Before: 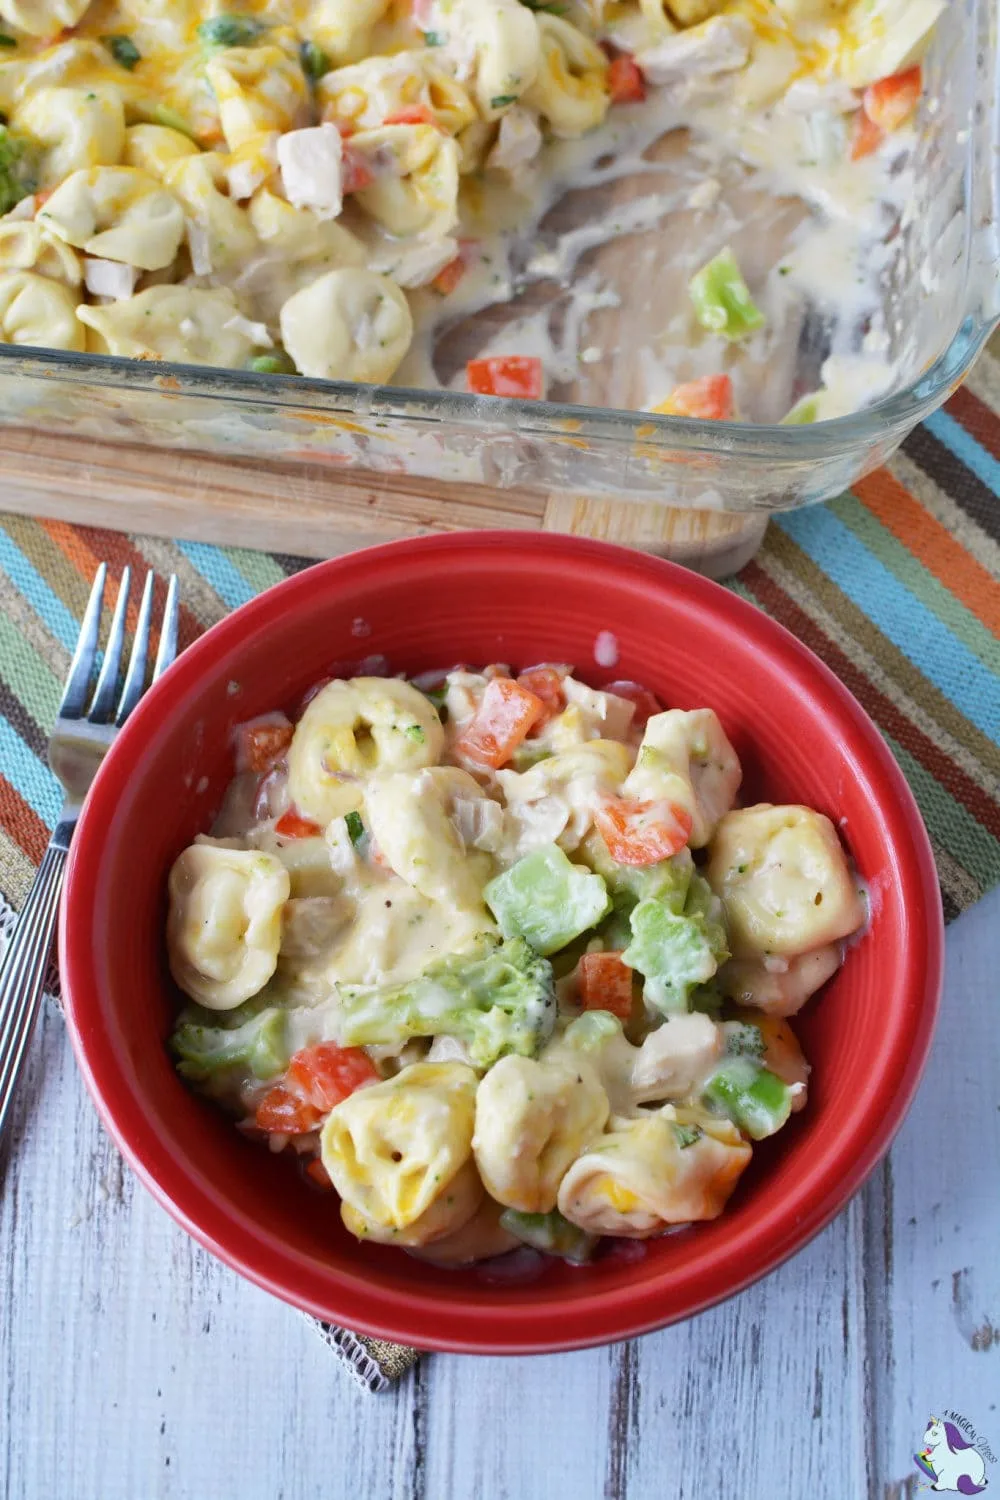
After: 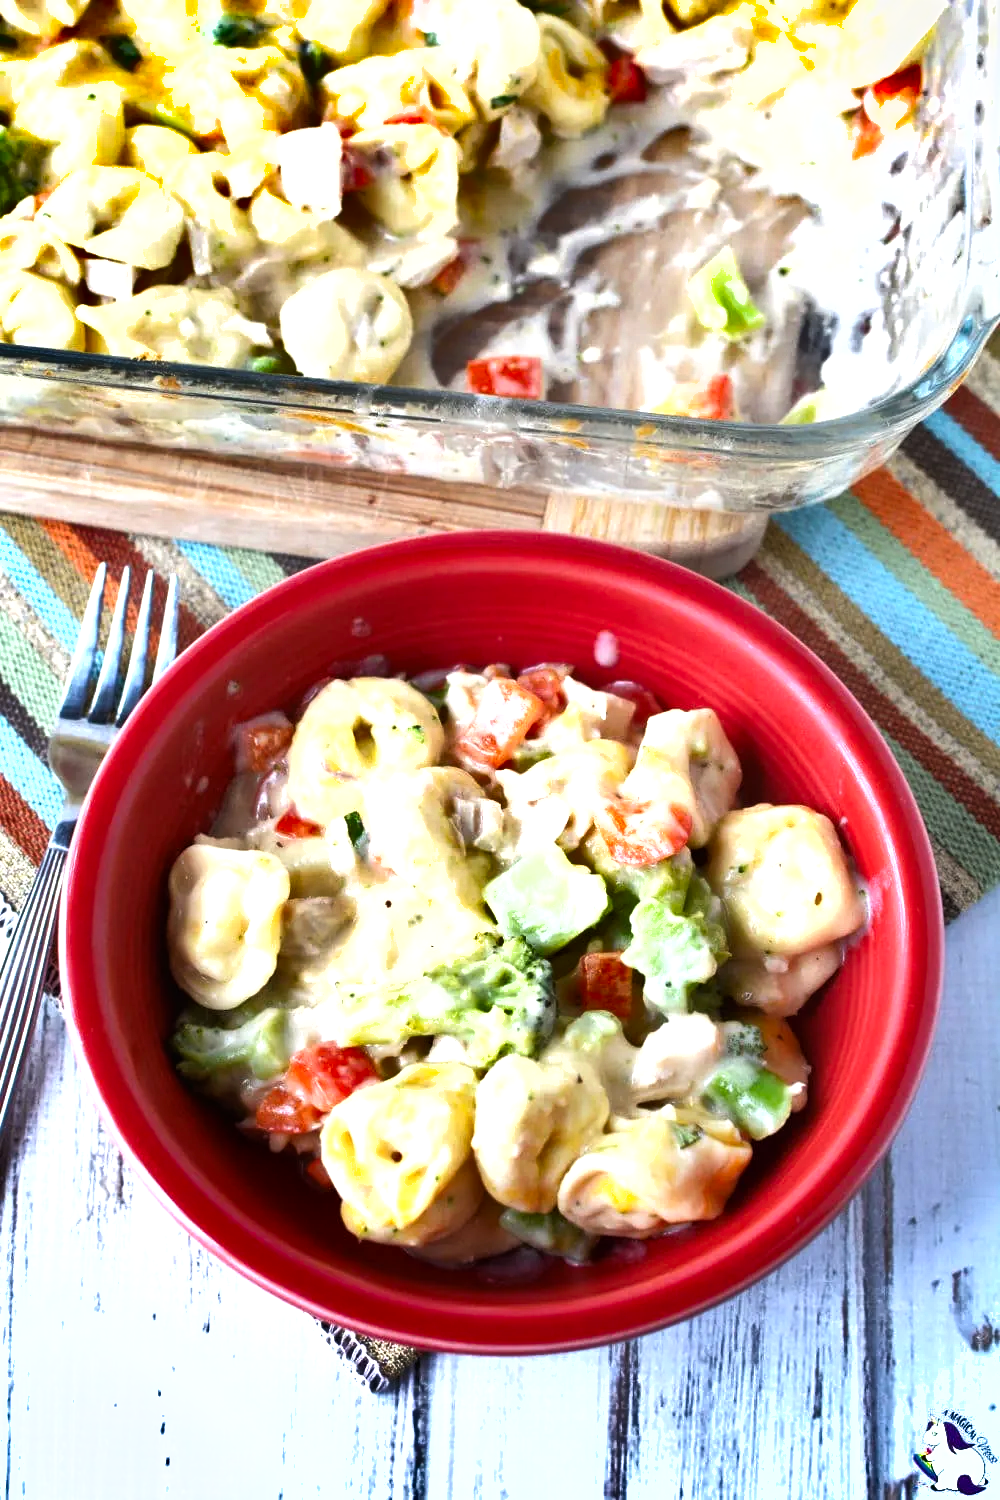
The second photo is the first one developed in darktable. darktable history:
shadows and highlights: radius 109.11, shadows 24.05, highlights -58.89, low approximation 0.01, soften with gaussian
tone equalizer: -8 EV -1.09 EV, -7 EV -1.01 EV, -6 EV -0.844 EV, -5 EV -0.611 EV, -3 EV 0.575 EV, -2 EV 0.868 EV, -1 EV 0.995 EV, +0 EV 1.06 EV
